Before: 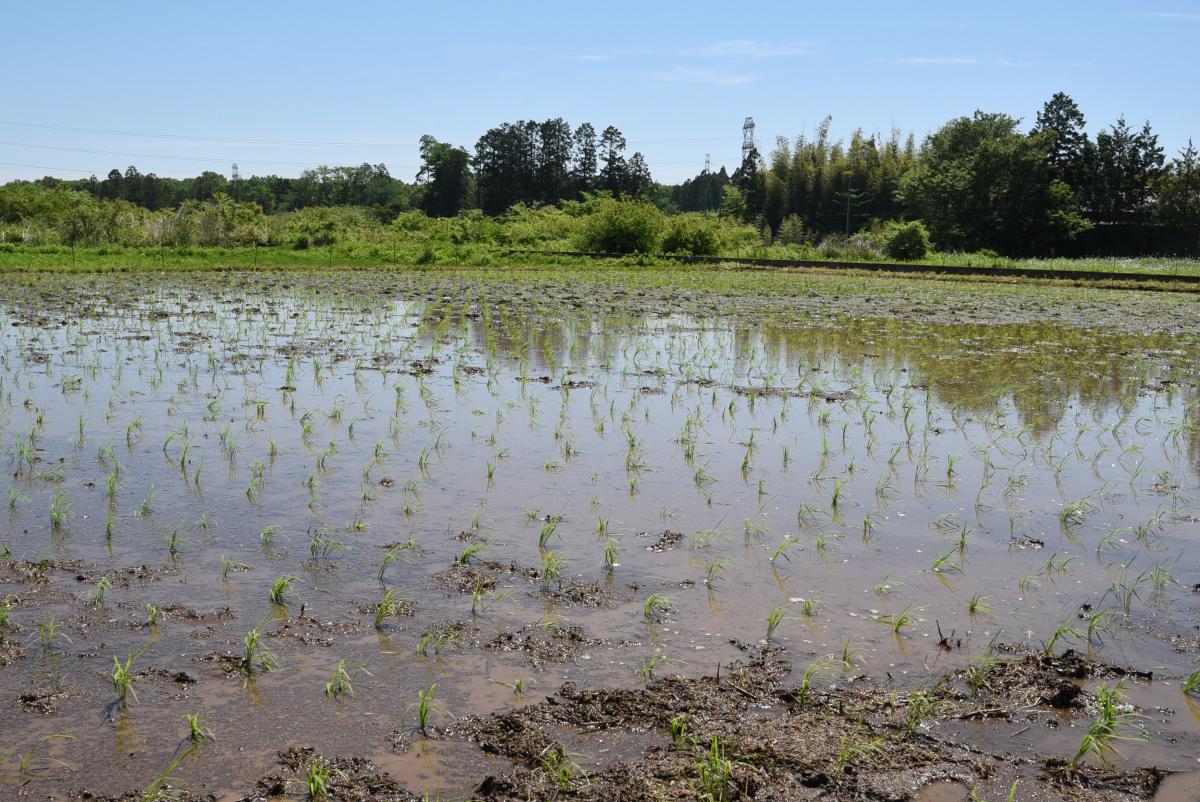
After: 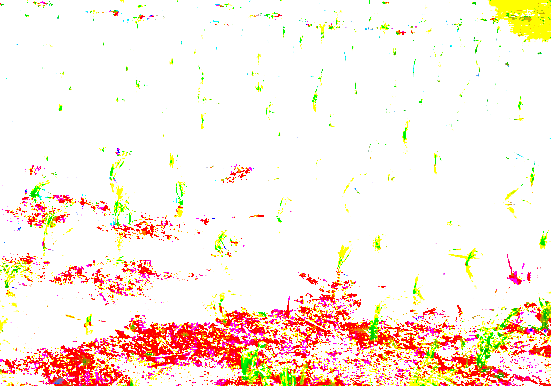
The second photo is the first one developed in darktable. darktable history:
exposure: black level correction 0.099, exposure 2.929 EV, compensate exposure bias true, compensate highlight preservation false
crop: left 35.859%, top 45.876%, right 18.155%, bottom 5.871%
sharpen: radius 3.688, amount 0.943
local contrast: highlights 63%, detail 143%, midtone range 0.435
contrast brightness saturation: contrast 0.201, brightness -0.108, saturation 0.1
tone equalizer: -8 EV 0.001 EV, -7 EV -0.002 EV, -6 EV 0.002 EV, -5 EV -0.065 EV, -4 EV -0.148 EV, -3 EV -0.171 EV, -2 EV 0.261 EV, -1 EV 0.715 EV, +0 EV 0.481 EV, edges refinement/feathering 500, mask exposure compensation -1.57 EV, preserve details no
